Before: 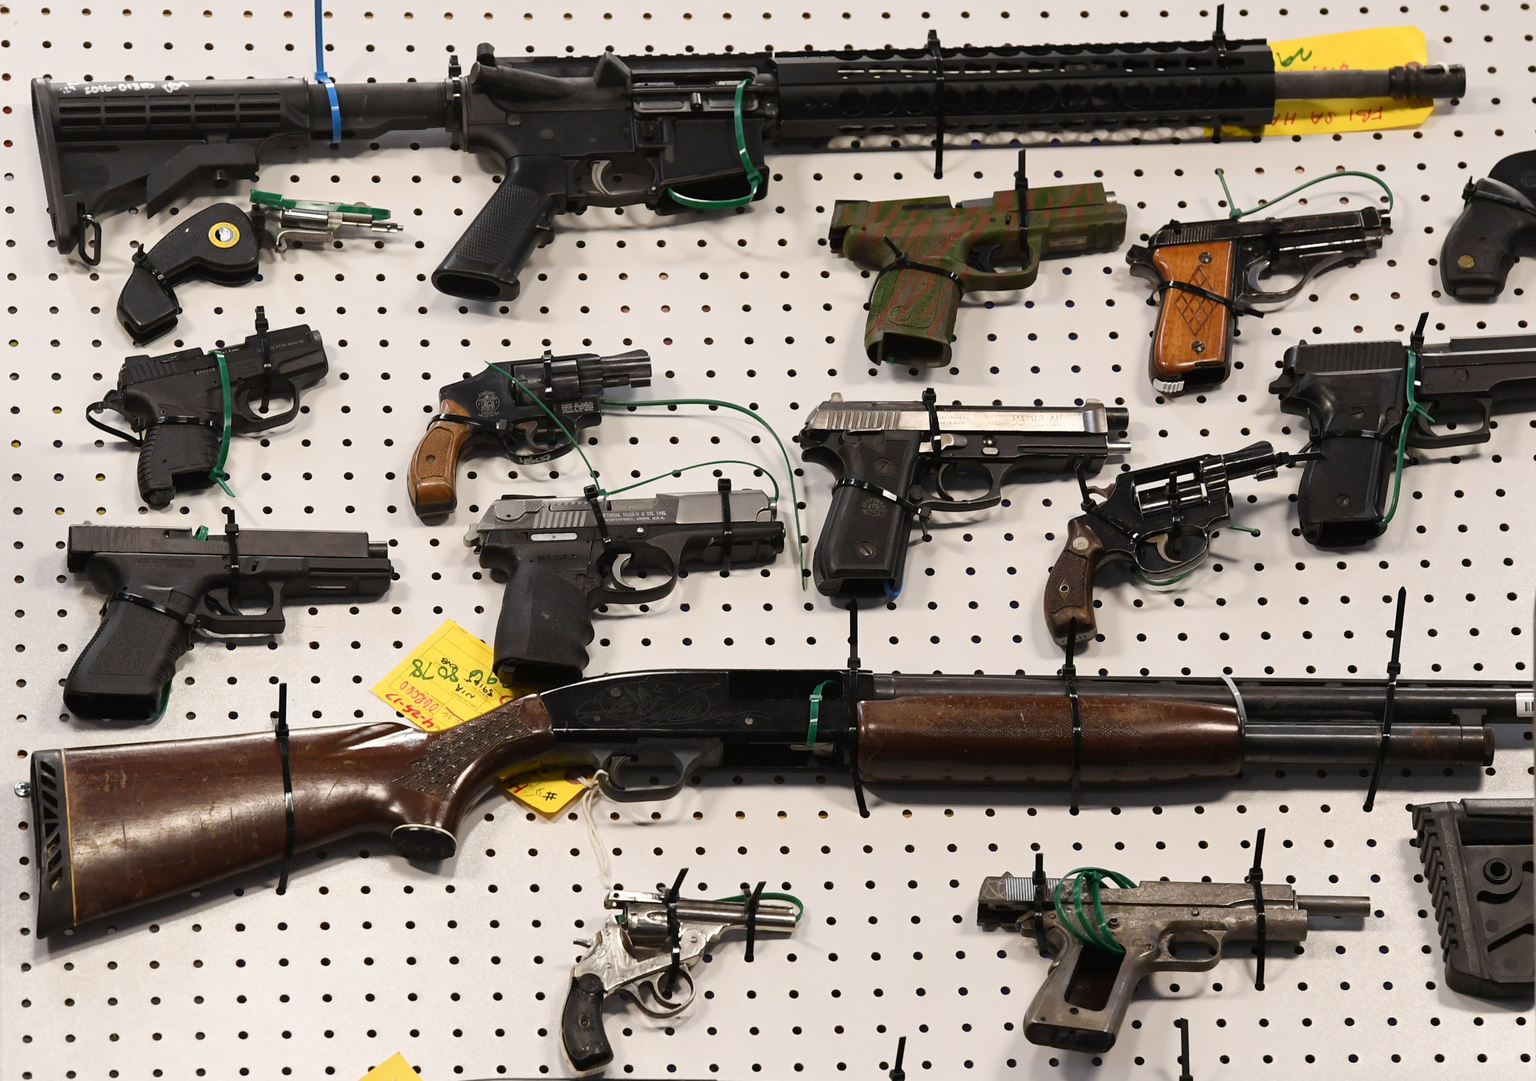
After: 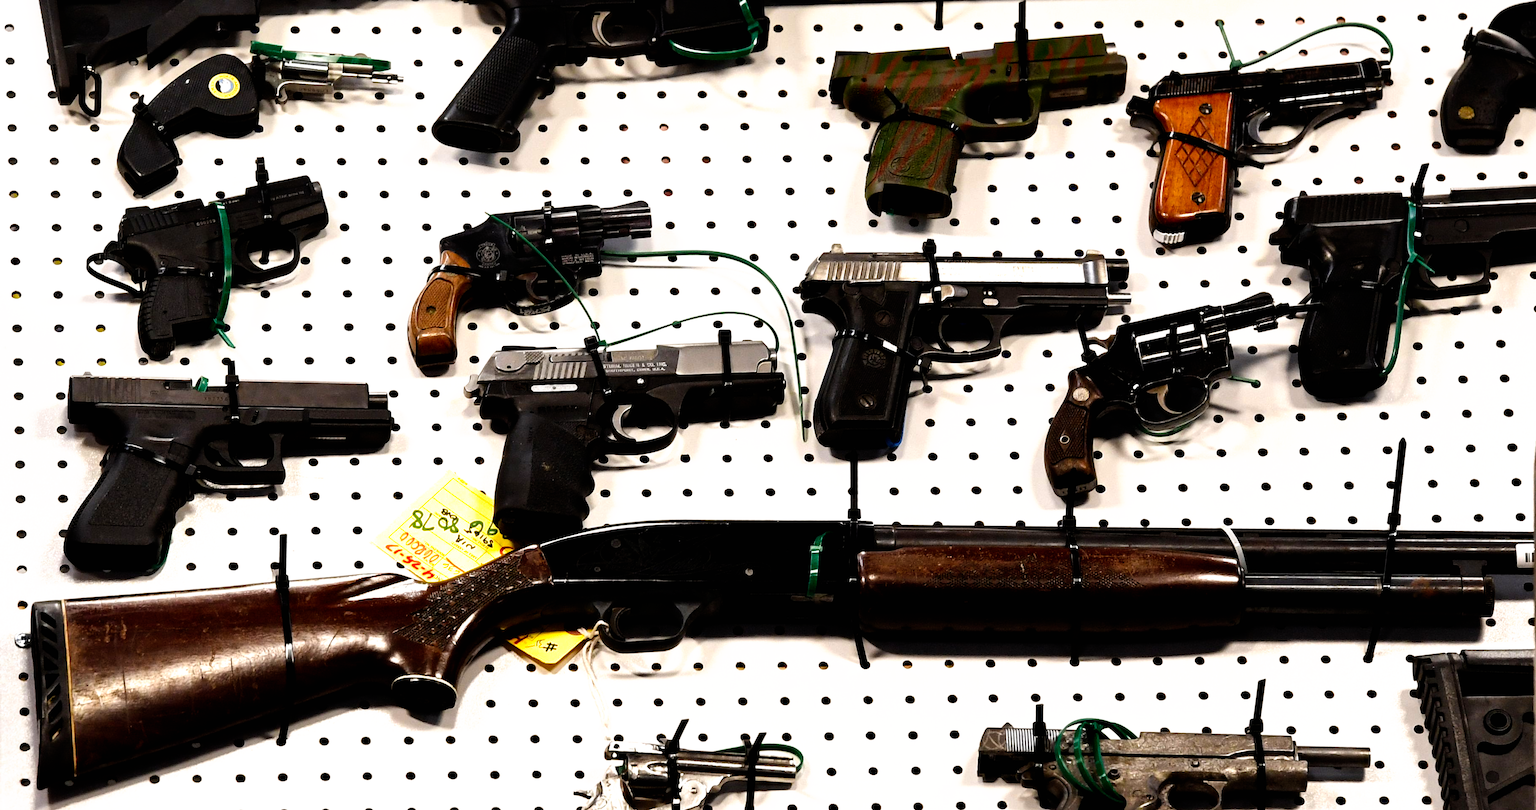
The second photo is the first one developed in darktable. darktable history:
crop: top 13.819%, bottom 11.169%
shadows and highlights: shadows 30.86, highlights 0, soften with gaussian
filmic rgb: black relative exposure -8.2 EV, white relative exposure 2.2 EV, threshold 3 EV, hardness 7.11, latitude 85.74%, contrast 1.696, highlights saturation mix -4%, shadows ↔ highlights balance -2.69%, preserve chrominance no, color science v5 (2021), contrast in shadows safe, contrast in highlights safe, enable highlight reconstruction true
